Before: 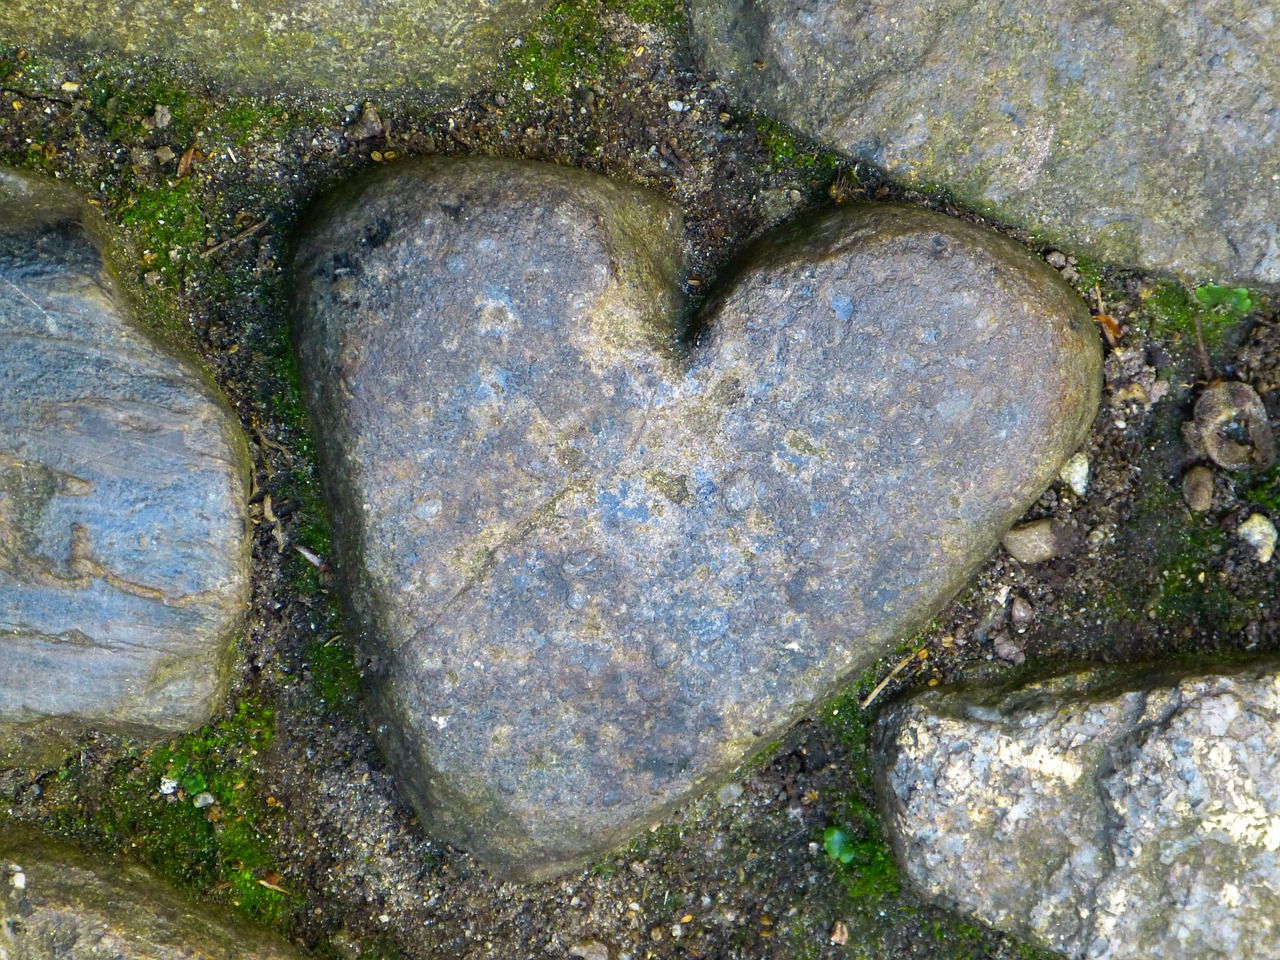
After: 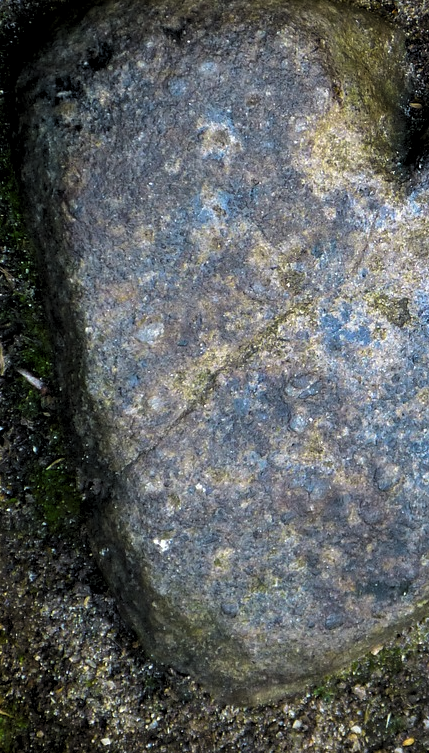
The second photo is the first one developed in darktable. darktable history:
levels: levels [0.116, 0.574, 1]
crop and rotate: left 21.77%, top 18.528%, right 44.676%, bottom 2.997%
haze removal: compatibility mode true, adaptive false
